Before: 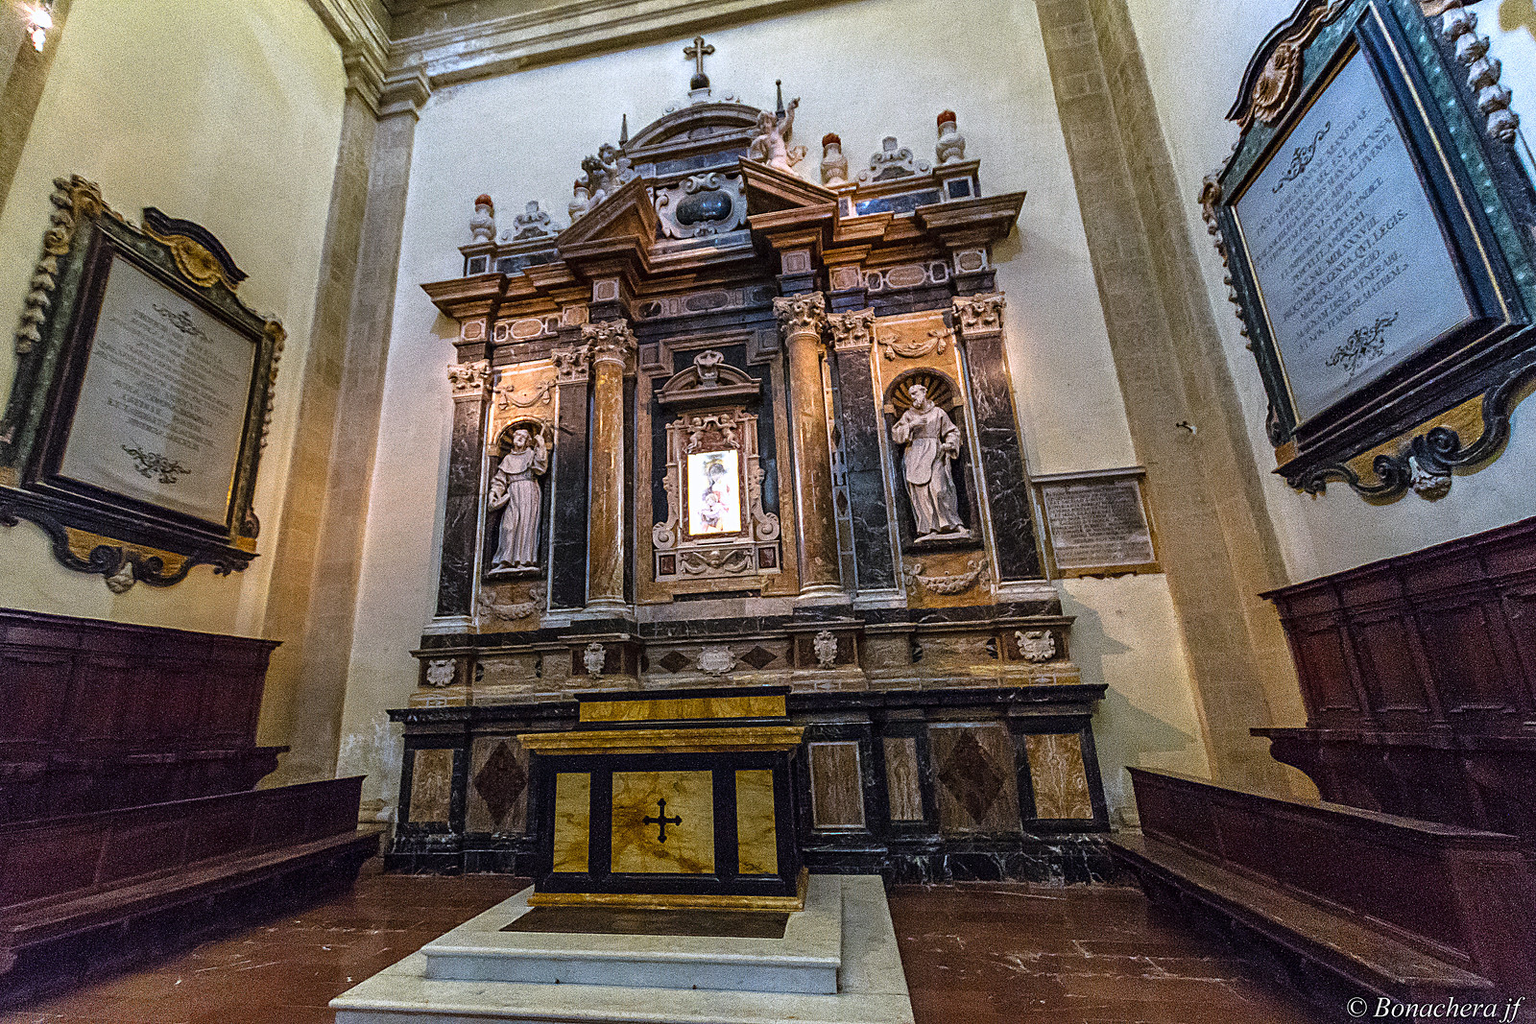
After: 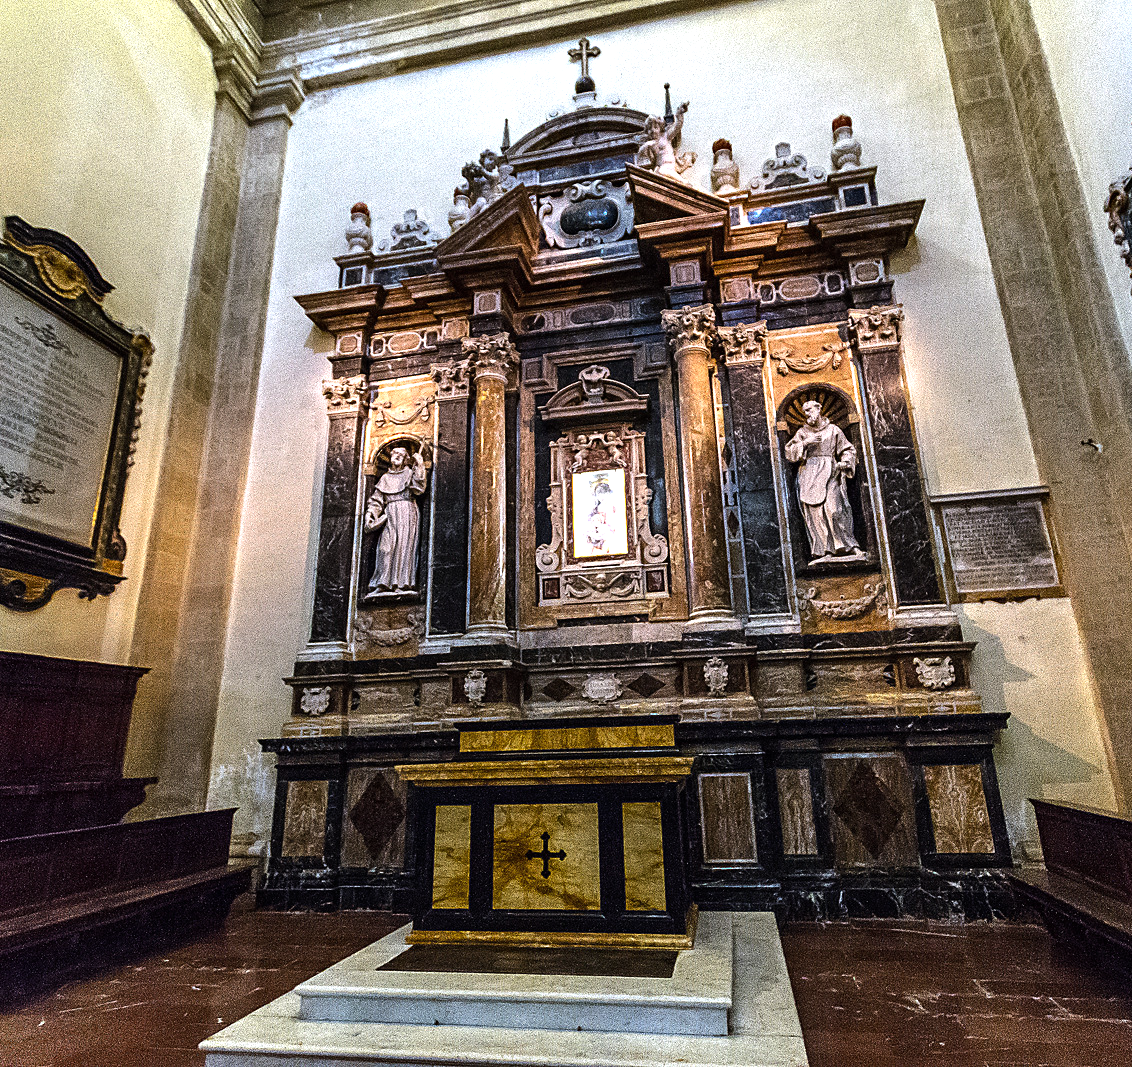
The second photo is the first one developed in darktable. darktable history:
tone equalizer: -8 EV -0.75 EV, -7 EV -0.7 EV, -6 EV -0.6 EV, -5 EV -0.4 EV, -3 EV 0.4 EV, -2 EV 0.6 EV, -1 EV 0.7 EV, +0 EV 0.75 EV, edges refinement/feathering 500, mask exposure compensation -1.57 EV, preserve details no
crop and rotate: left 9.061%, right 20.142%
